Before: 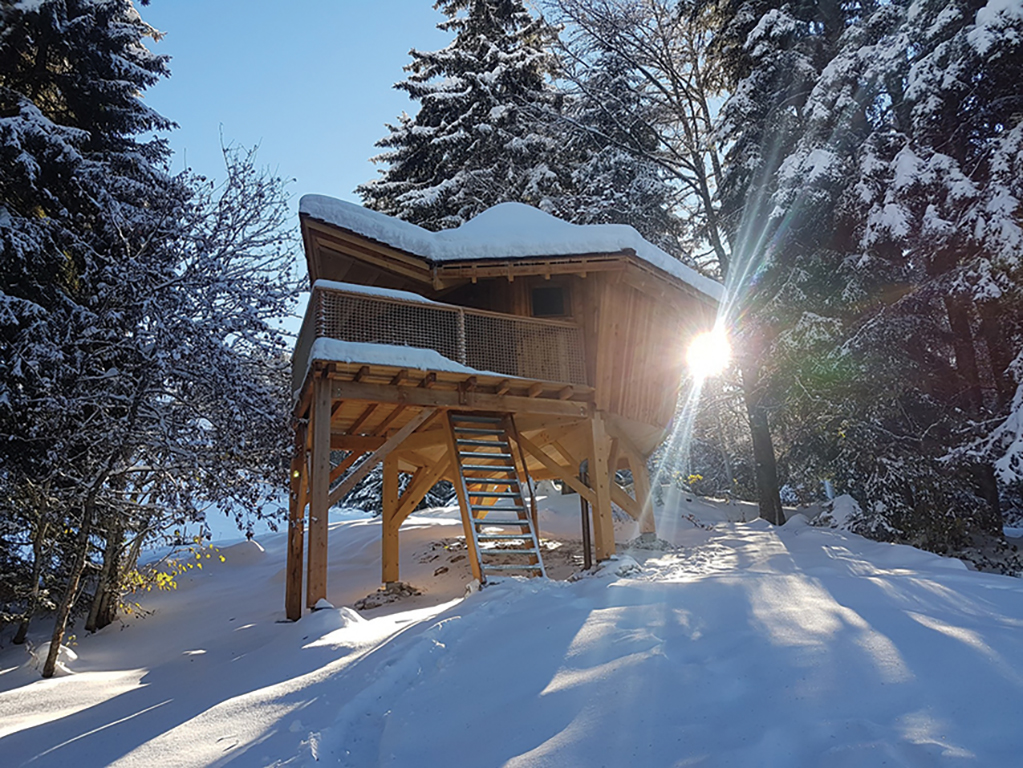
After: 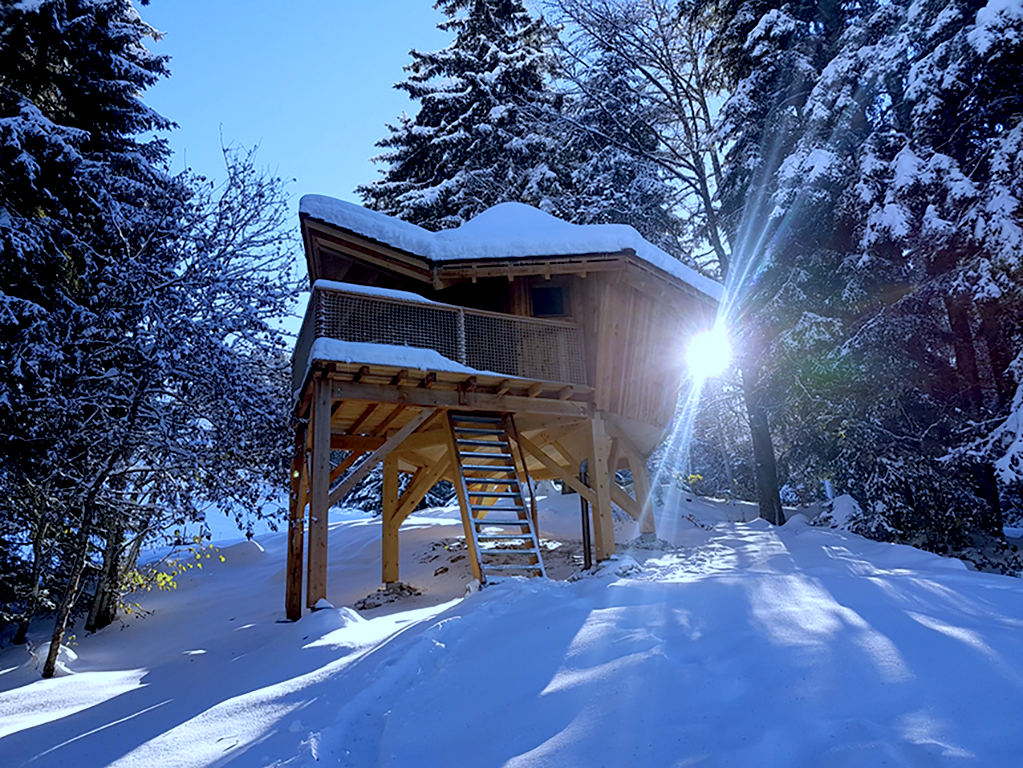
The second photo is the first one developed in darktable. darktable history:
exposure: black level correction 0.016, exposure -0.009 EV, compensate highlight preservation false
white balance: red 0.871, blue 1.249
shadows and highlights: shadows 0, highlights 40
